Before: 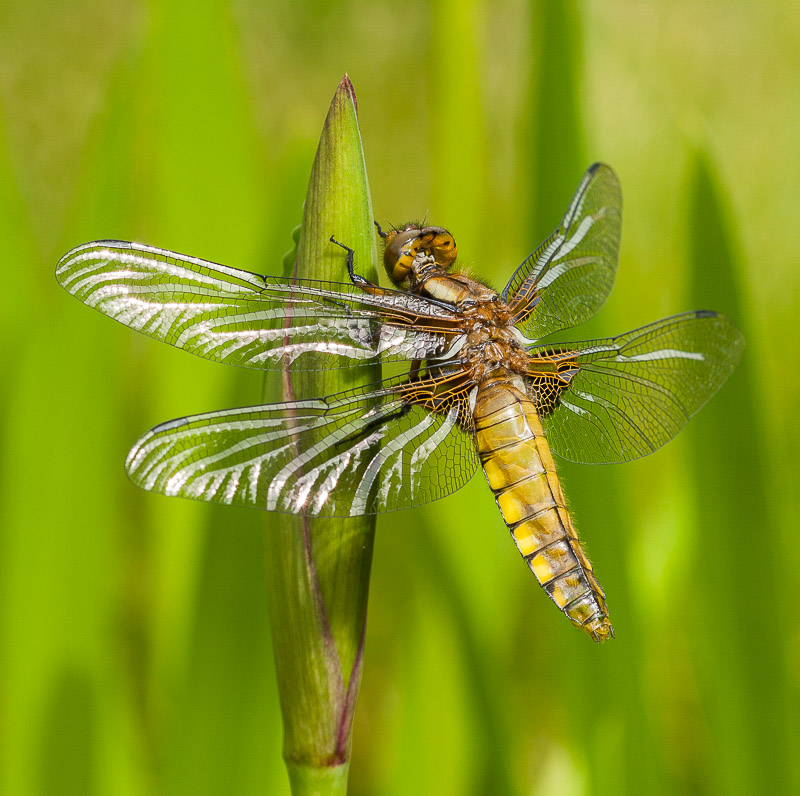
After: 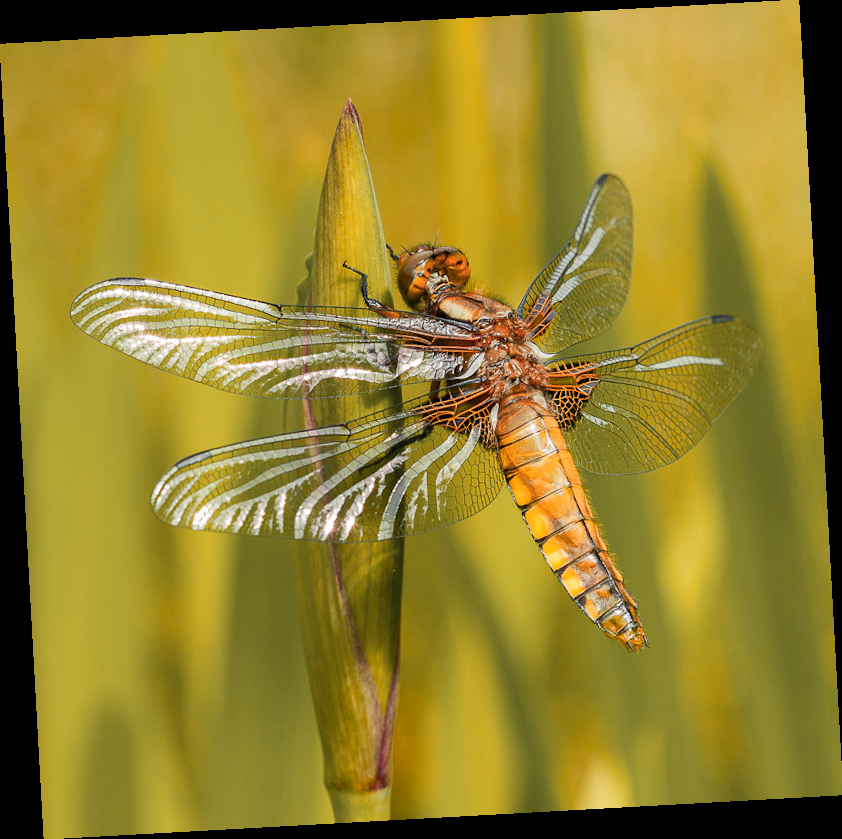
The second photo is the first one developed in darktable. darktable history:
color zones: curves: ch1 [(0.263, 0.53) (0.376, 0.287) (0.487, 0.512) (0.748, 0.547) (1, 0.513)]; ch2 [(0.262, 0.45) (0.751, 0.477)], mix 31.98%
rotate and perspective: rotation -3.18°, automatic cropping off
